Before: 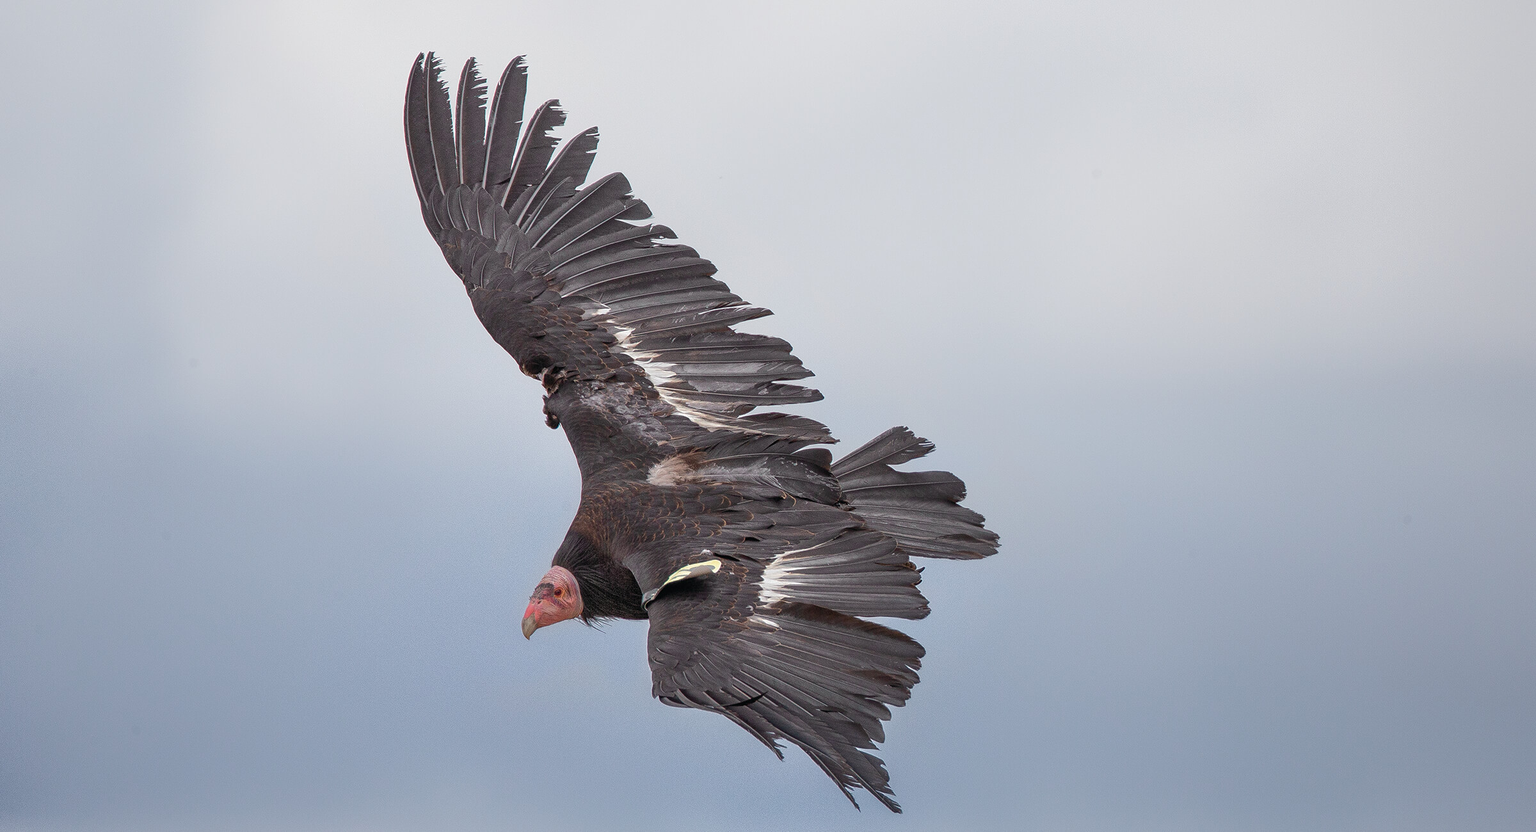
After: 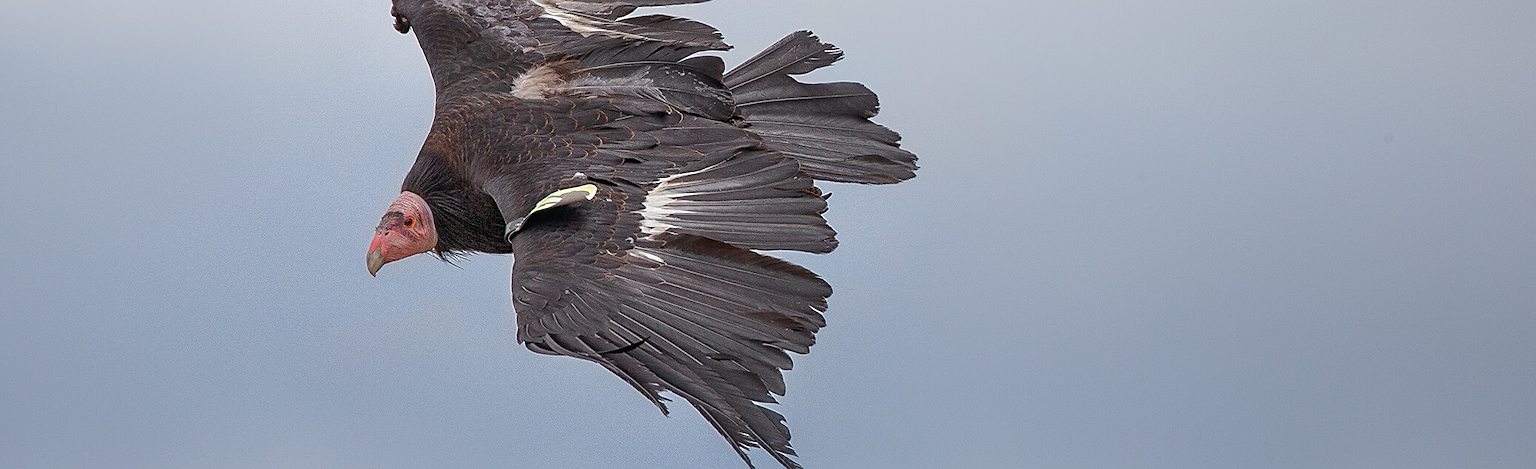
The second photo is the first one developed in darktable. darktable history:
sharpen: on, module defaults
crop and rotate: left 13.306%, top 48.129%, bottom 2.928%
